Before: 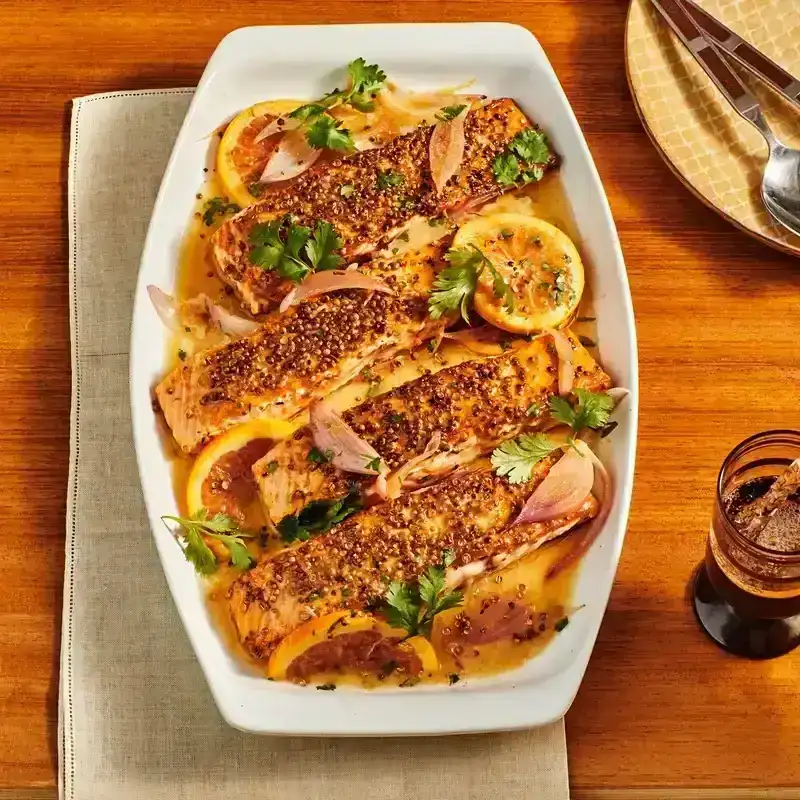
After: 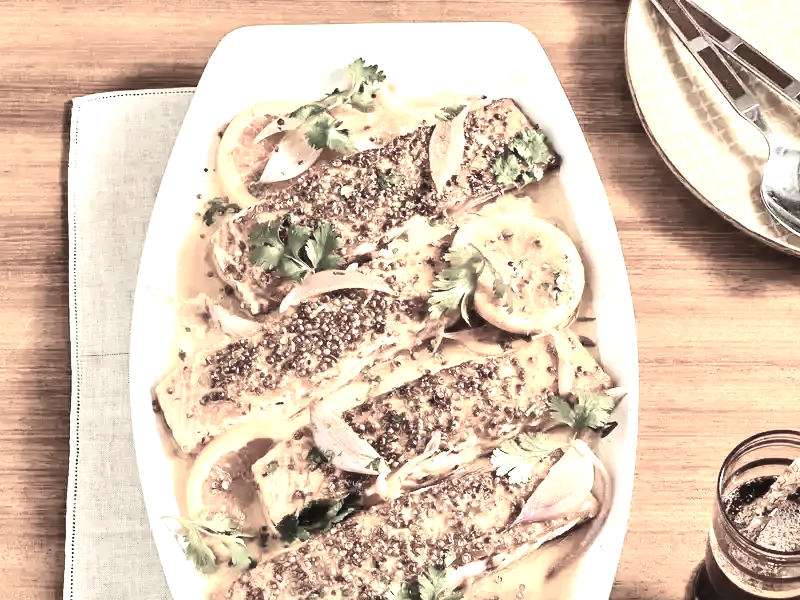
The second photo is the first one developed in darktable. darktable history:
contrast brightness saturation: contrast 0.239, brightness 0.092
exposure: black level correction 0, exposure 1.199 EV, compensate exposure bias true, compensate highlight preservation false
crop: bottom 24.882%
color correction: highlights b* -0.02, saturation 0.283
